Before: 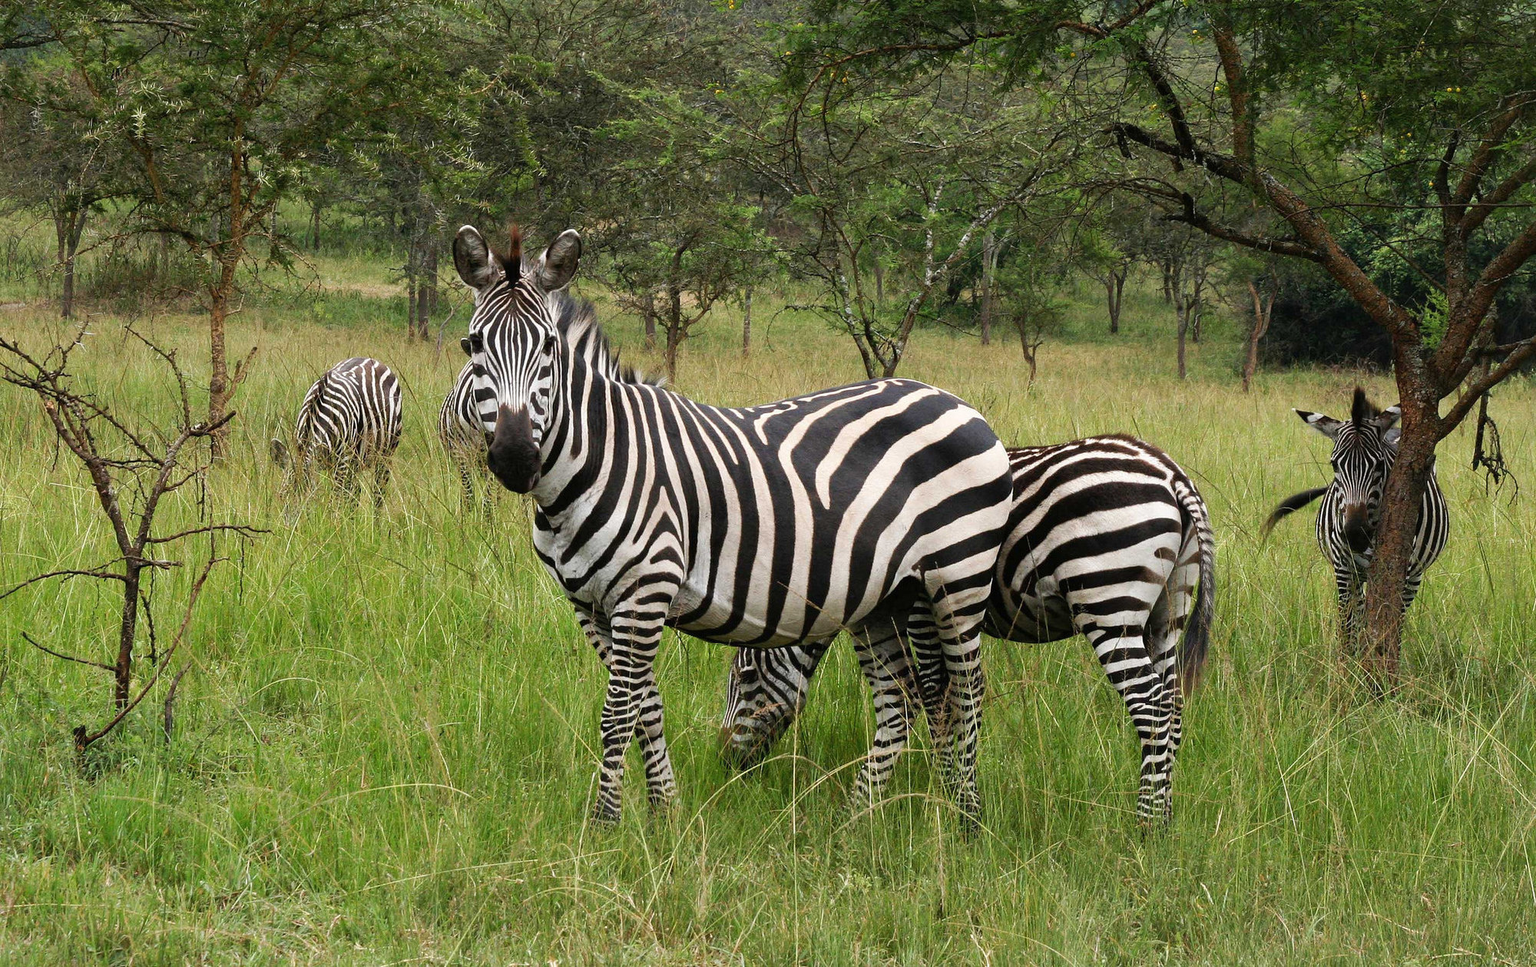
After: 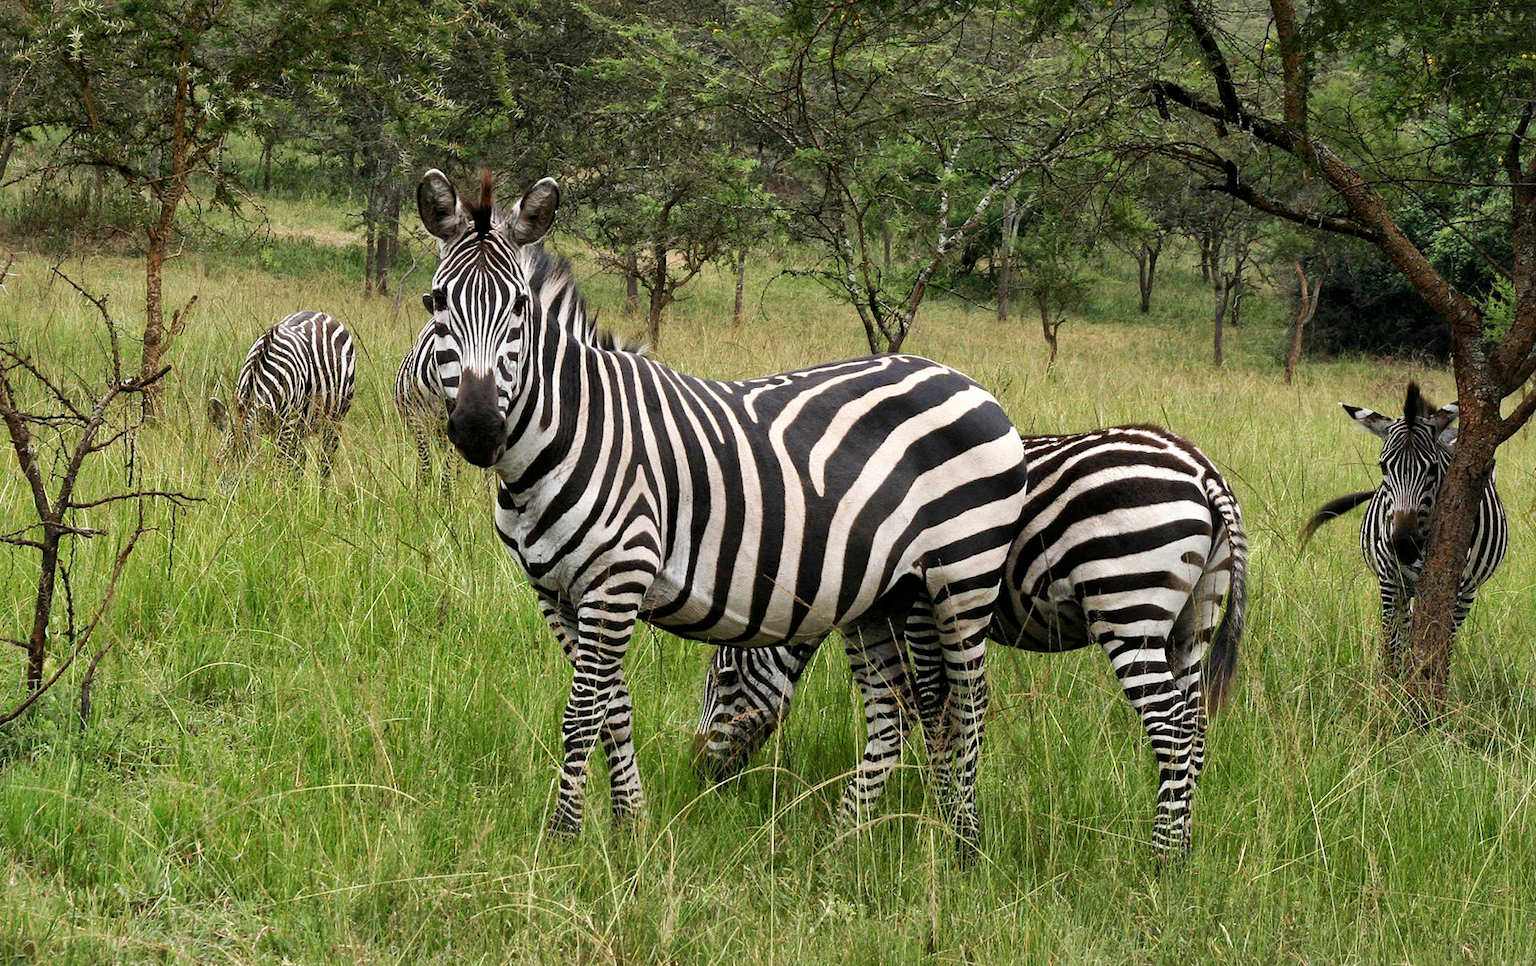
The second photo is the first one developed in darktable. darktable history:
crop and rotate: angle -1.96°, left 3.097%, top 4.154%, right 1.586%, bottom 0.529%
color correction: highlights a* 0.003, highlights b* -0.283
local contrast: mode bilateral grid, contrast 20, coarseness 50, detail 141%, midtone range 0.2
